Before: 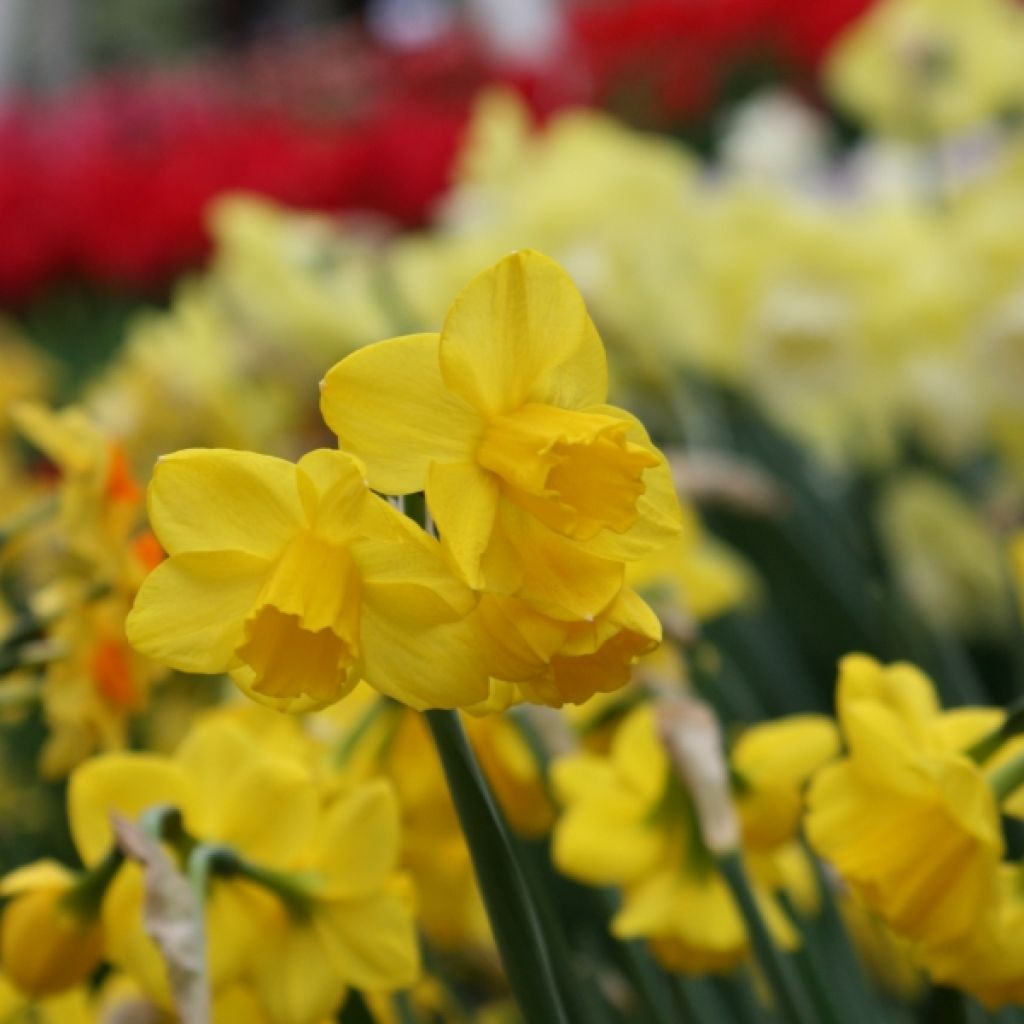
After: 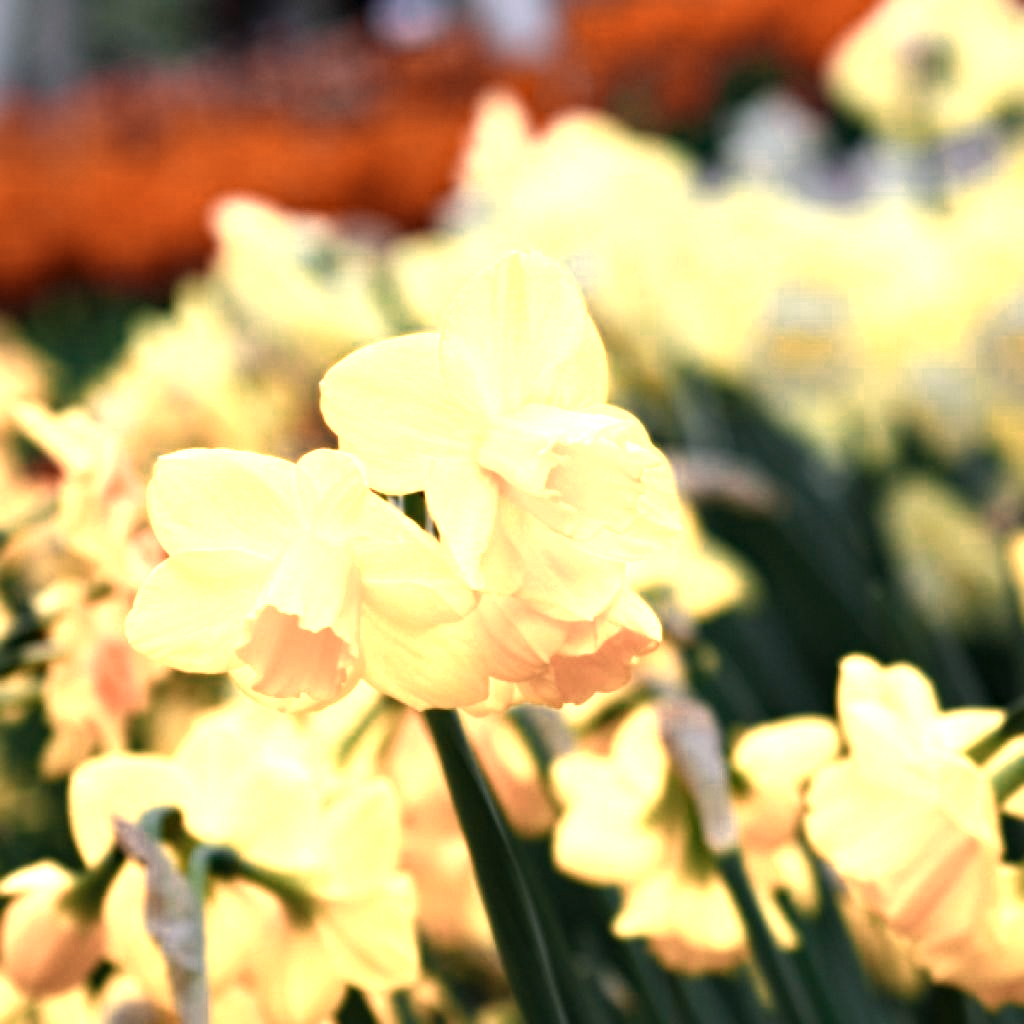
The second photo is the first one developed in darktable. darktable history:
haze removal: strength 0.277, distance 0.25, compatibility mode true, adaptive false
shadows and highlights: shadows 34.09, highlights -34.84, soften with gaussian
color zones: curves: ch0 [(0.018, 0.548) (0.224, 0.64) (0.425, 0.447) (0.675, 0.575) (0.732, 0.579)]; ch1 [(0.066, 0.487) (0.25, 0.5) (0.404, 0.43) (0.75, 0.421) (0.956, 0.421)]; ch2 [(0.044, 0.561) (0.215, 0.465) (0.399, 0.544) (0.465, 0.548) (0.614, 0.447) (0.724, 0.43) (0.882, 0.623) (0.956, 0.632)], mix 100.54%
tone equalizer: mask exposure compensation -0.515 EV
exposure: compensate exposure bias true, compensate highlight preservation false
